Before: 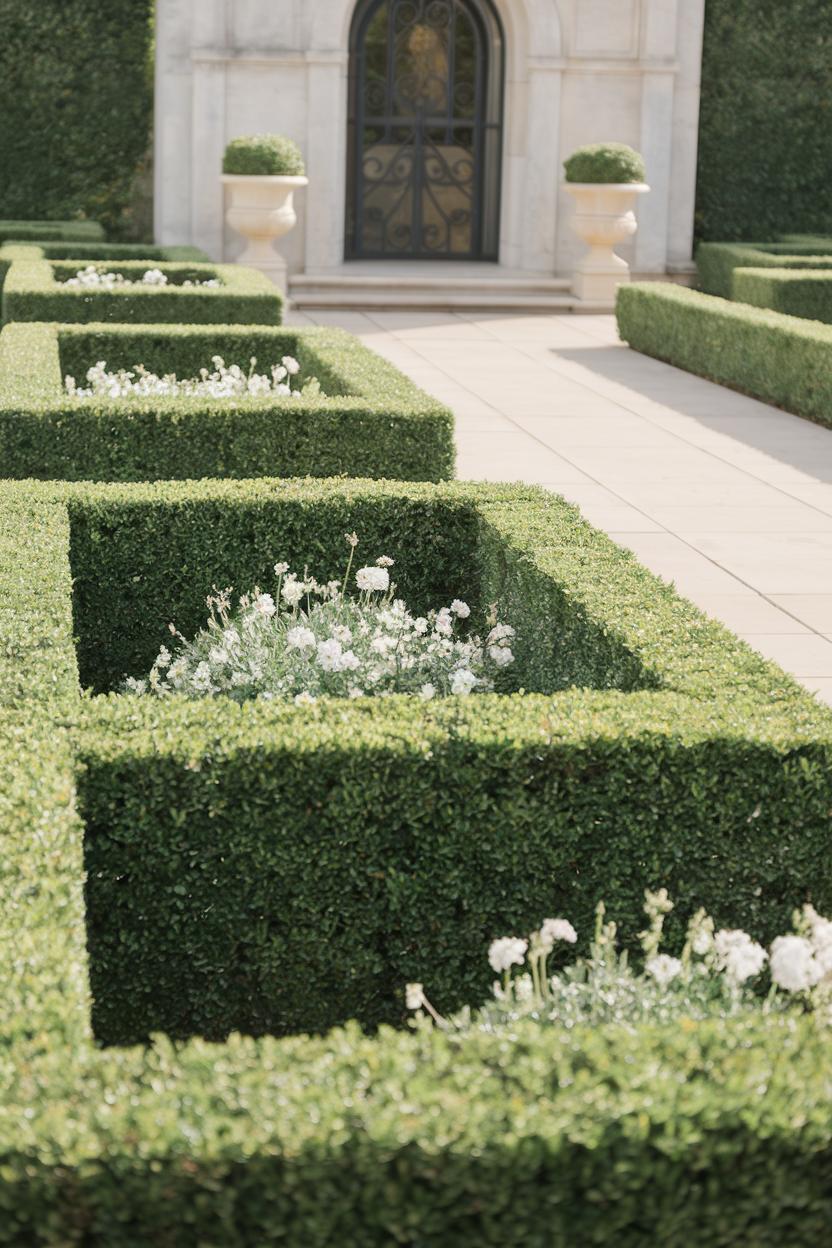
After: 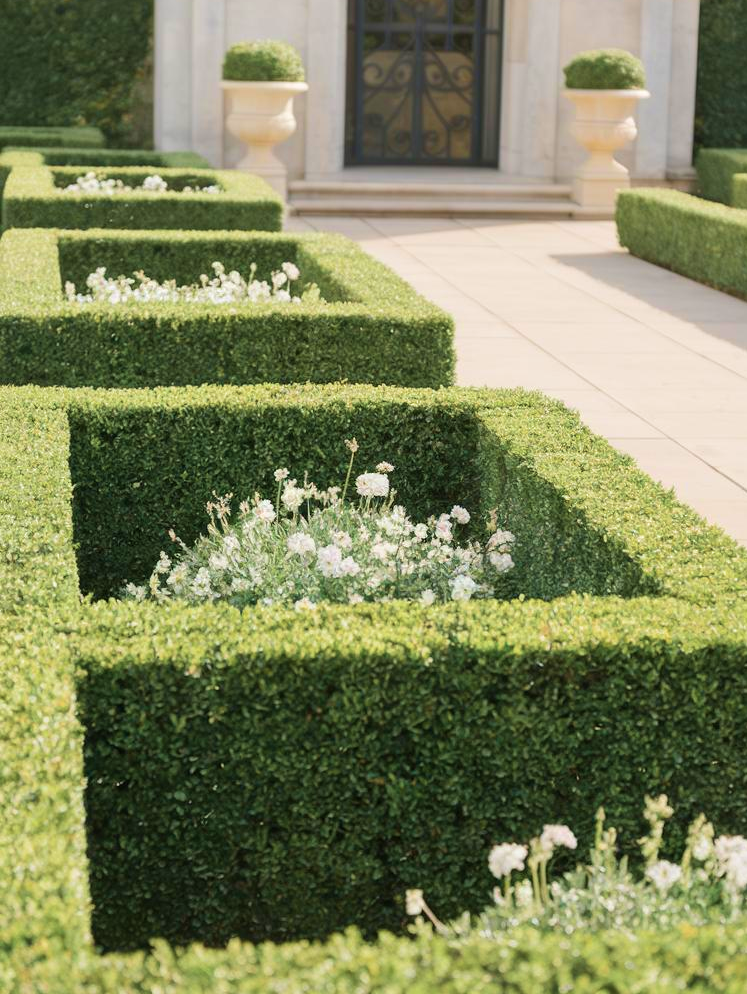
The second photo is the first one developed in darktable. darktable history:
crop: top 7.542%, right 9.875%, bottom 11.96%
velvia: strength 49.47%
